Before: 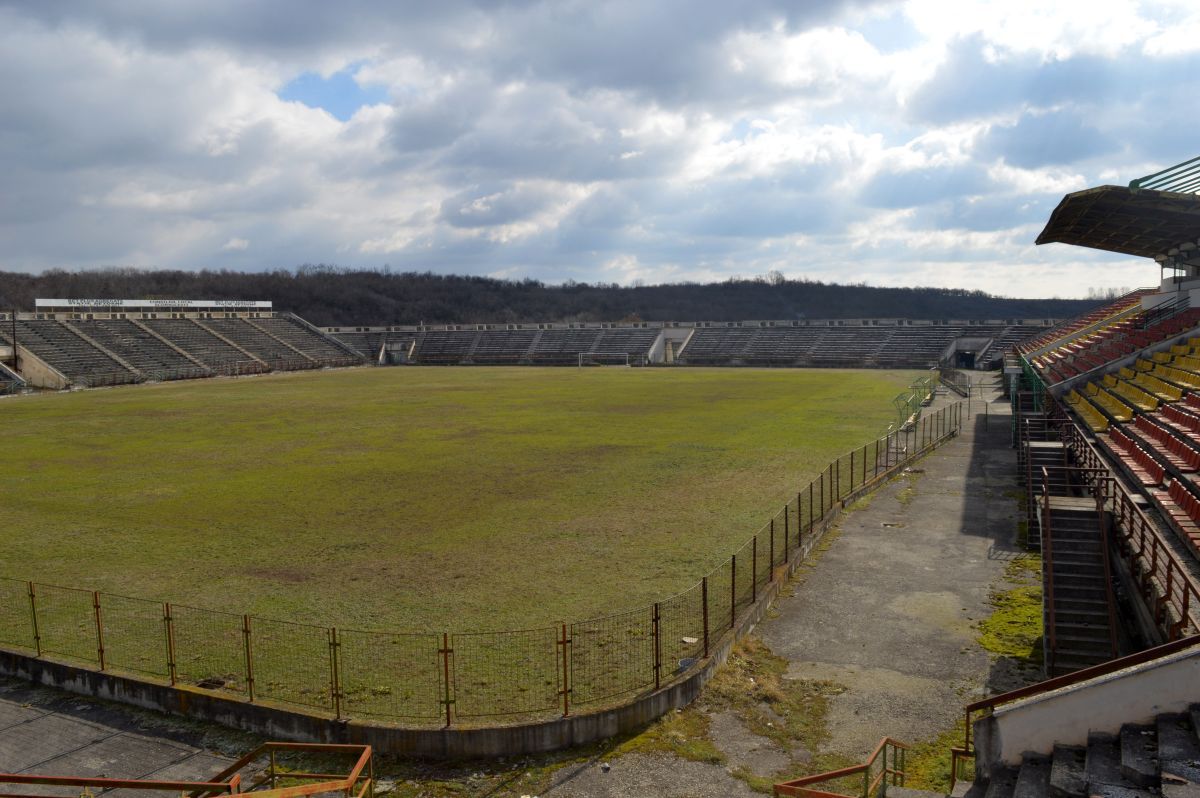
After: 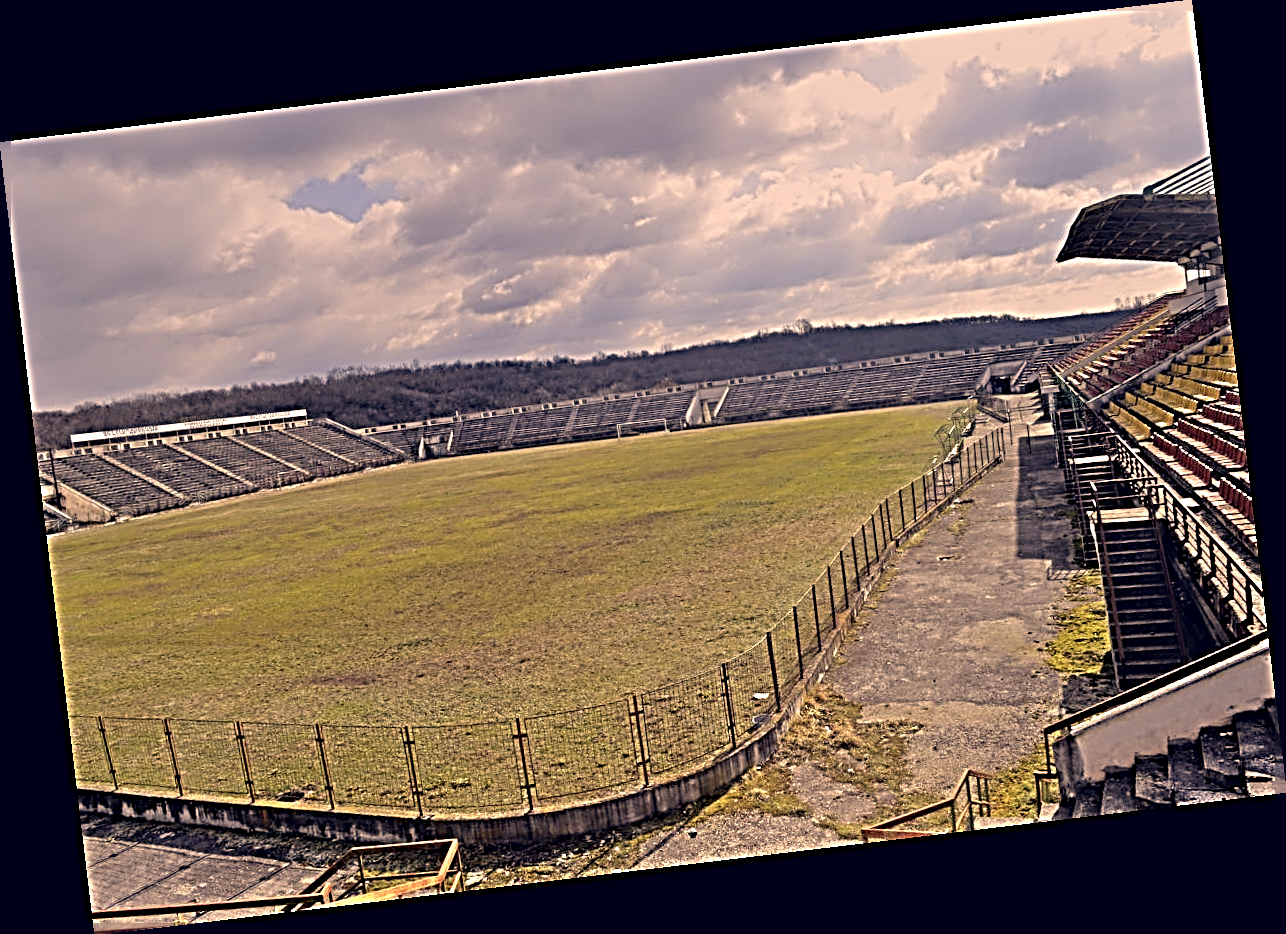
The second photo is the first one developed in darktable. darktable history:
rotate and perspective: rotation -6.83°, automatic cropping off
sharpen: radius 4.001, amount 2
tone equalizer: -7 EV 0.15 EV, -6 EV 0.6 EV, -5 EV 1.15 EV, -4 EV 1.33 EV, -3 EV 1.15 EV, -2 EV 0.6 EV, -1 EV 0.15 EV, mask exposure compensation -0.5 EV
white balance: red 0.986, blue 1.01
color correction: highlights a* 19.59, highlights b* 27.49, shadows a* 3.46, shadows b* -17.28, saturation 0.73
graduated density: on, module defaults
